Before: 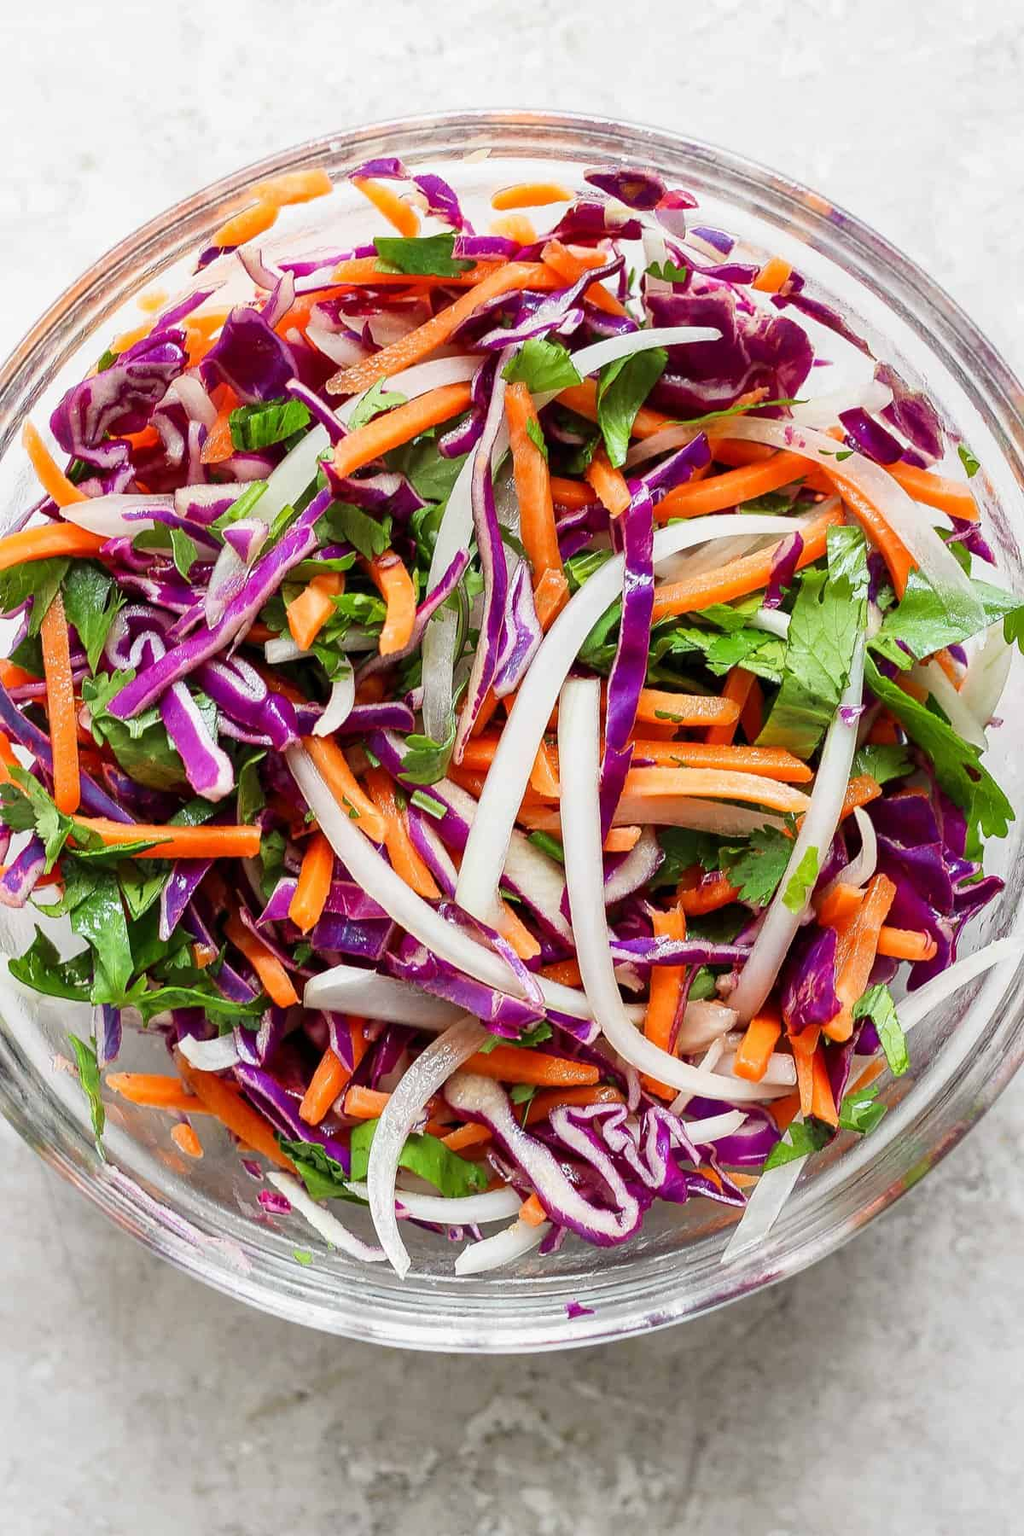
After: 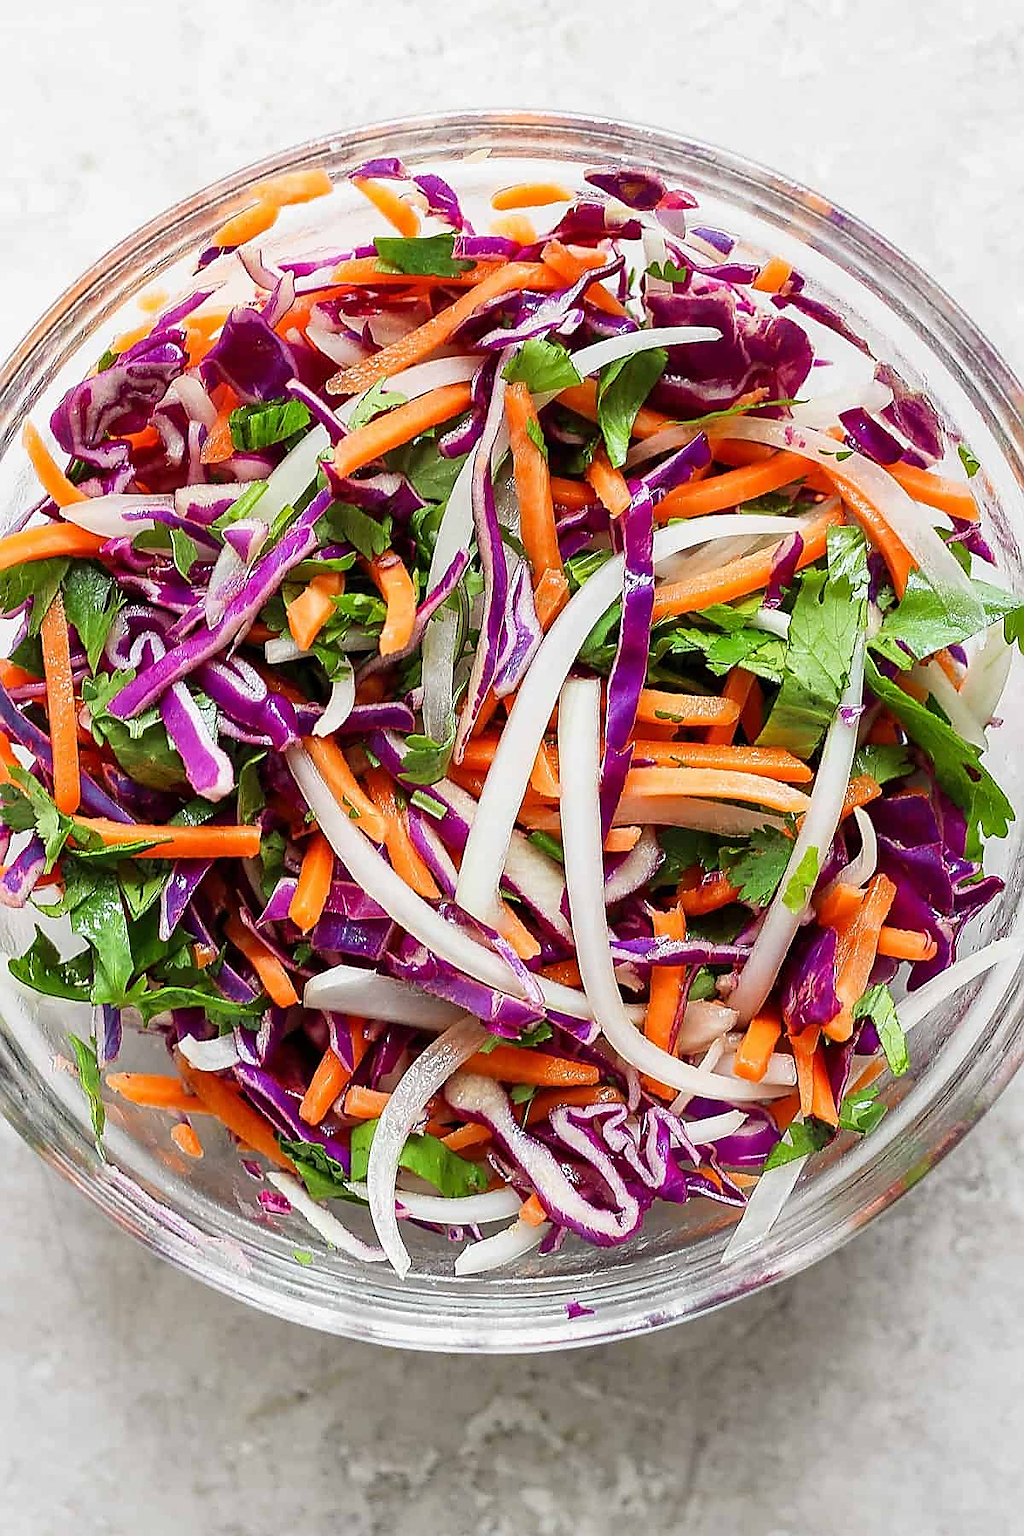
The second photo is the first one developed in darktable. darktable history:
sharpen: radius 1.348, amount 1.235, threshold 0.836
